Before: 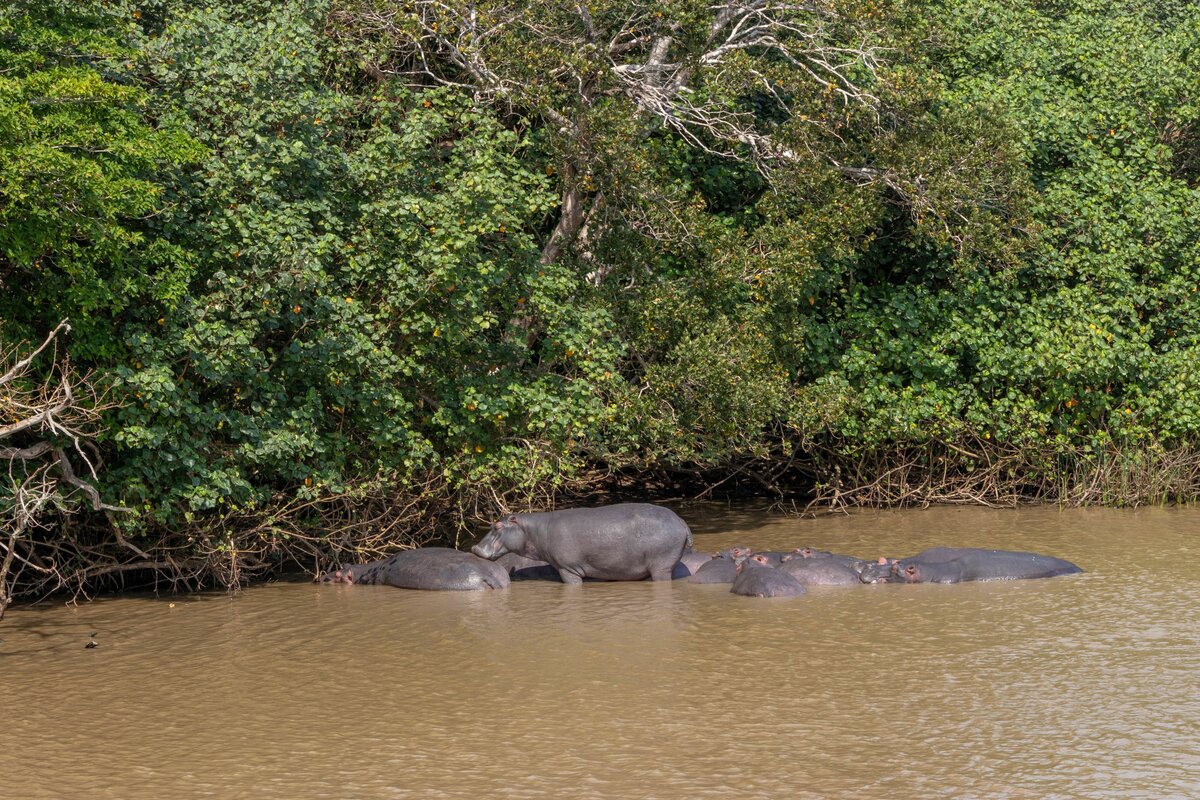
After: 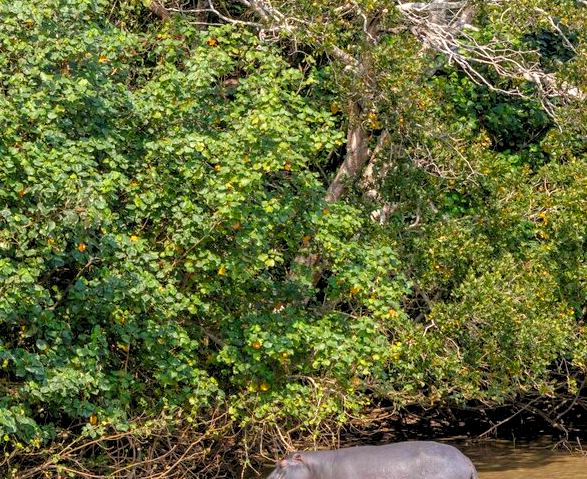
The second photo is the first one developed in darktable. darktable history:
color balance rgb: highlights gain › chroma 0.283%, highlights gain › hue 331.12°, perceptual saturation grading › global saturation 10.479%, global vibrance 20%
levels: levels [0.044, 0.416, 0.908]
crop: left 17.944%, top 7.795%, right 33.087%, bottom 32.261%
